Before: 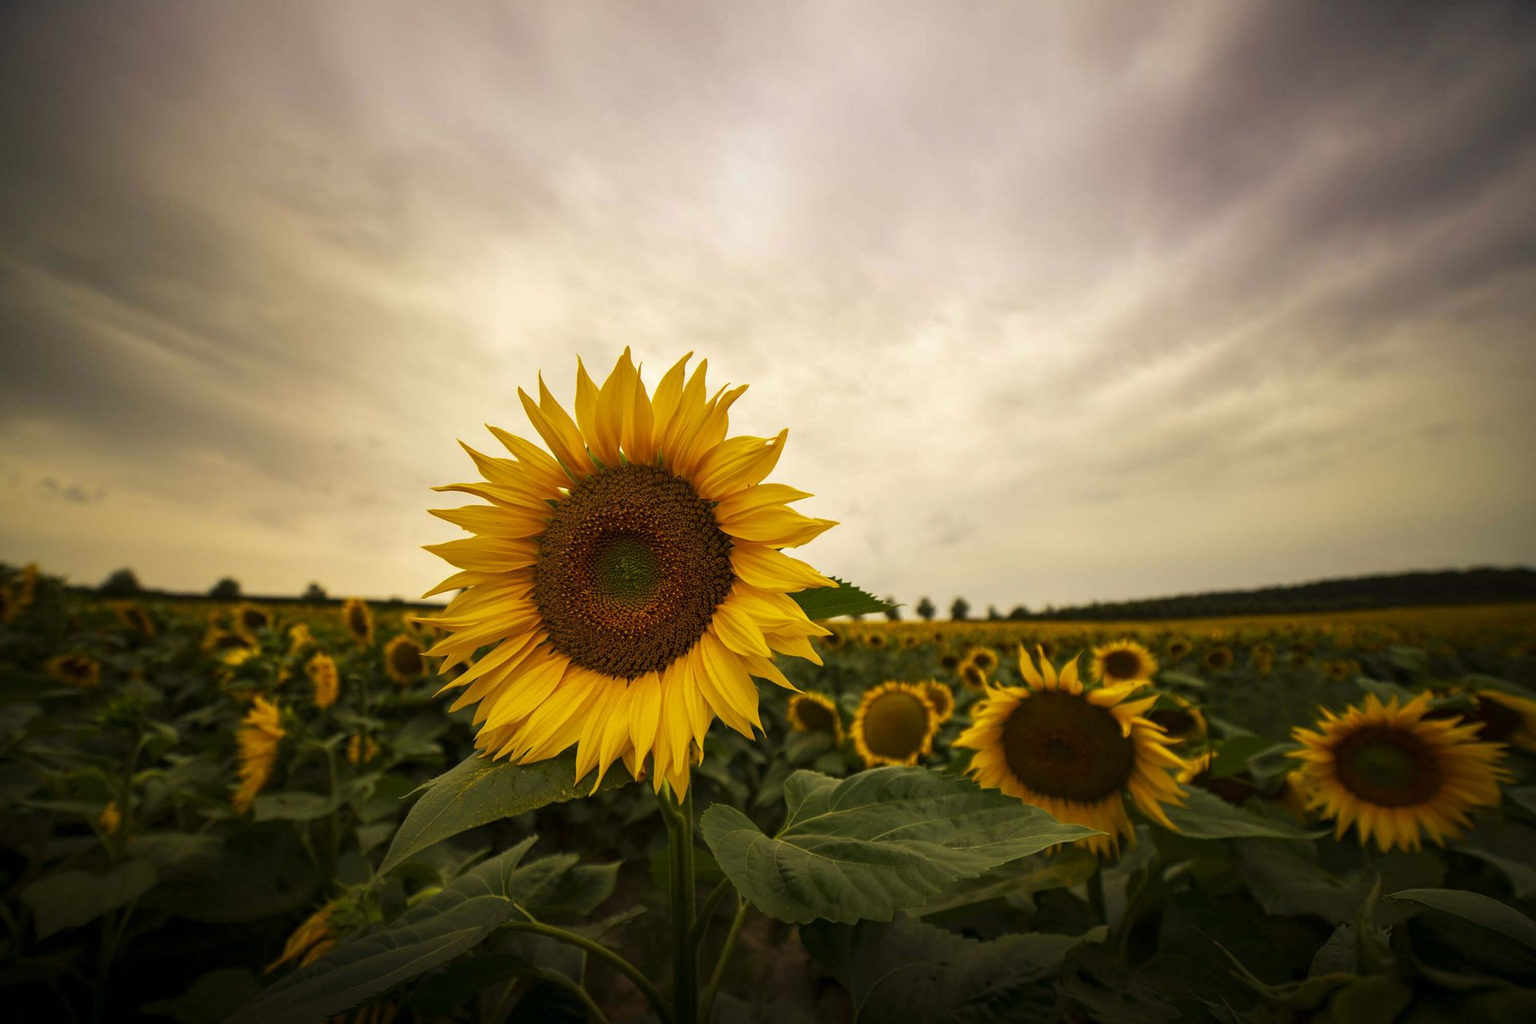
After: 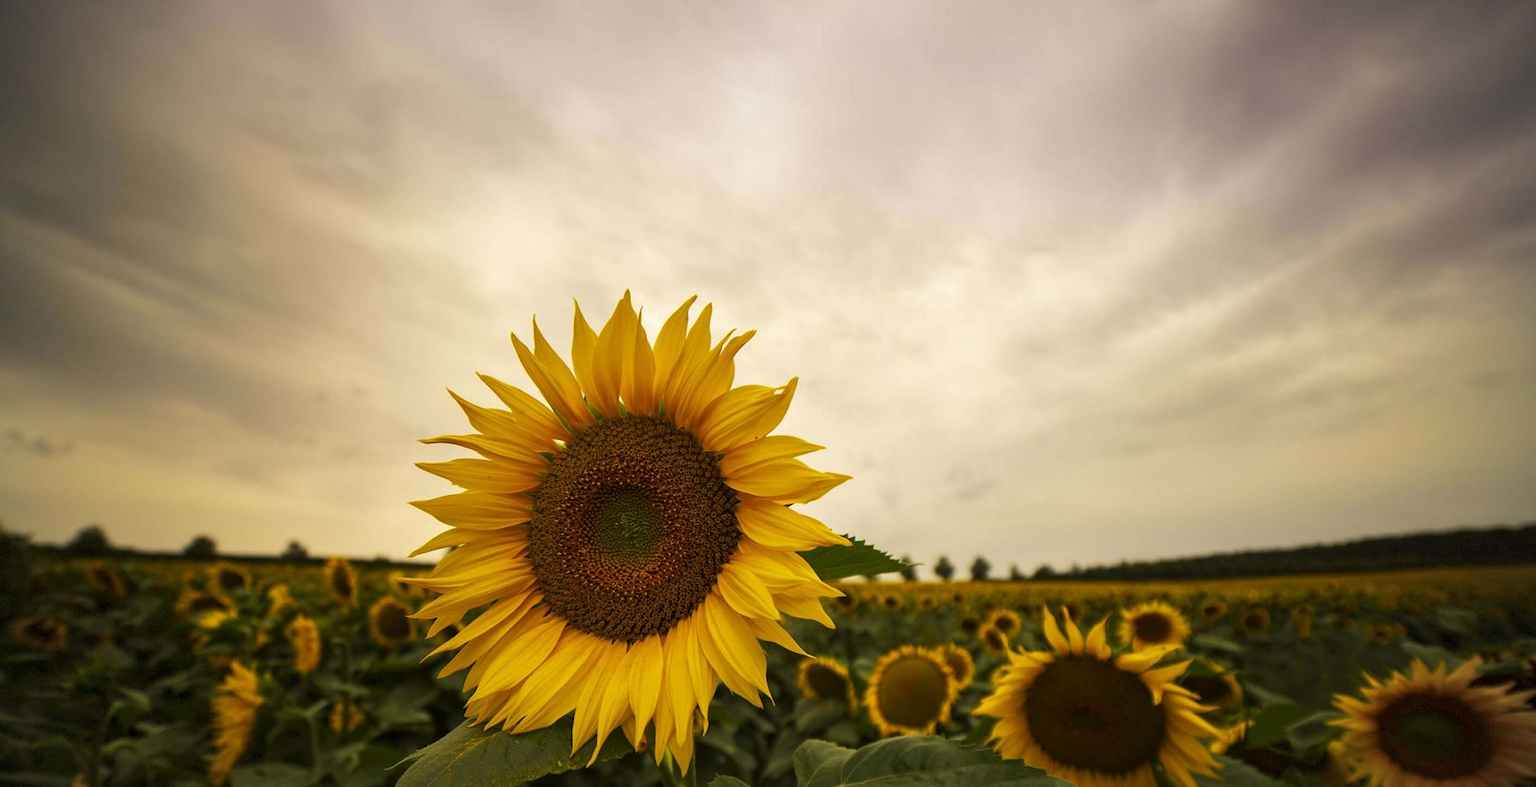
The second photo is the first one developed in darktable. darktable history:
vignetting: fall-off radius 61.02%, brightness -0.196, dithering 8-bit output
crop: left 2.405%, top 7.202%, right 3.069%, bottom 20.314%
